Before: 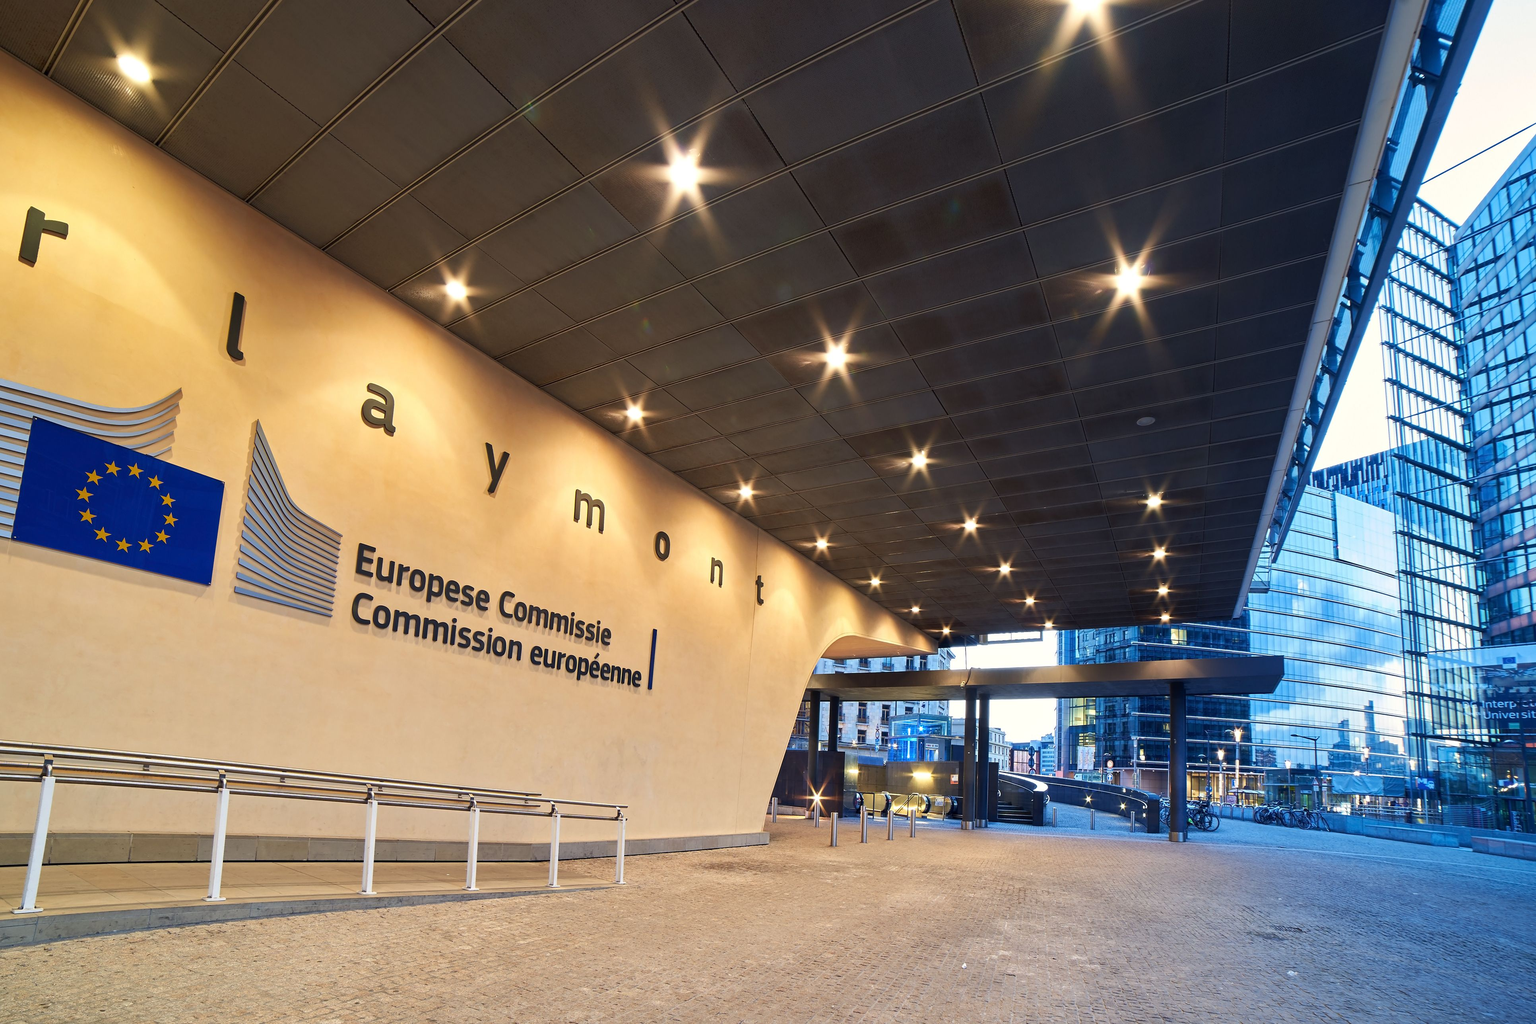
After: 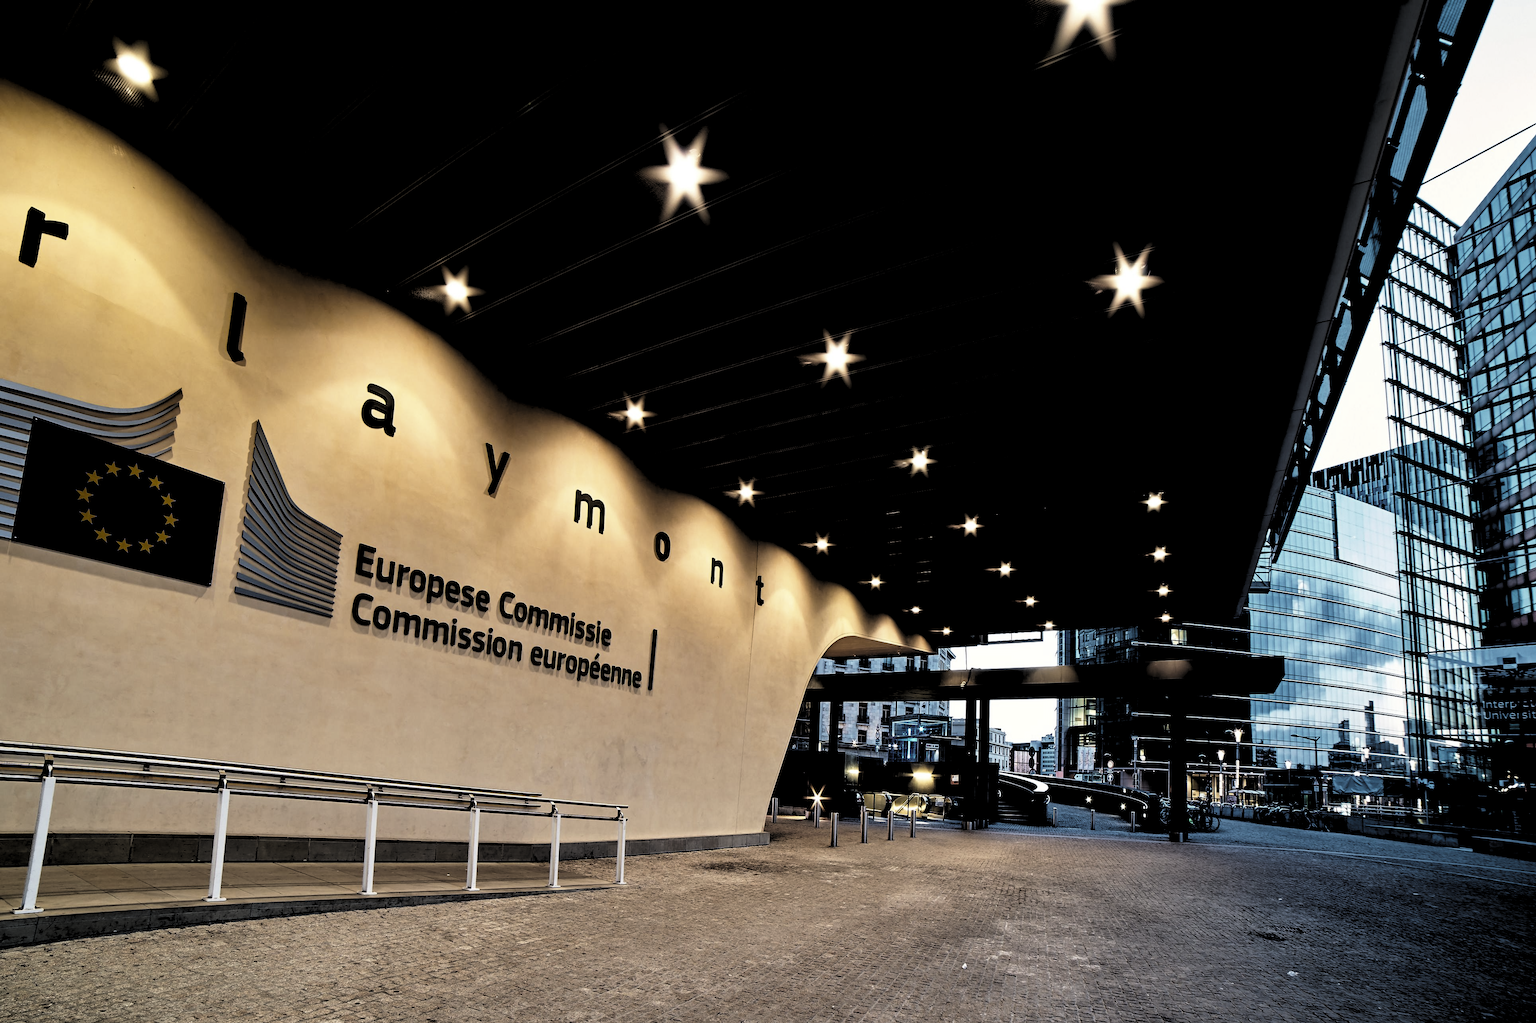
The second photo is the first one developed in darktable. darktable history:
tone curve: curves: ch0 [(0, 0) (0.003, 0.015) (0.011, 0.019) (0.025, 0.027) (0.044, 0.041) (0.069, 0.055) (0.1, 0.079) (0.136, 0.099) (0.177, 0.149) (0.224, 0.216) (0.277, 0.292) (0.335, 0.383) (0.399, 0.474) (0.468, 0.556) (0.543, 0.632) (0.623, 0.711) (0.709, 0.789) (0.801, 0.871) (0.898, 0.944) (1, 1)], preserve colors none
levels: levels [0.514, 0.759, 1]
